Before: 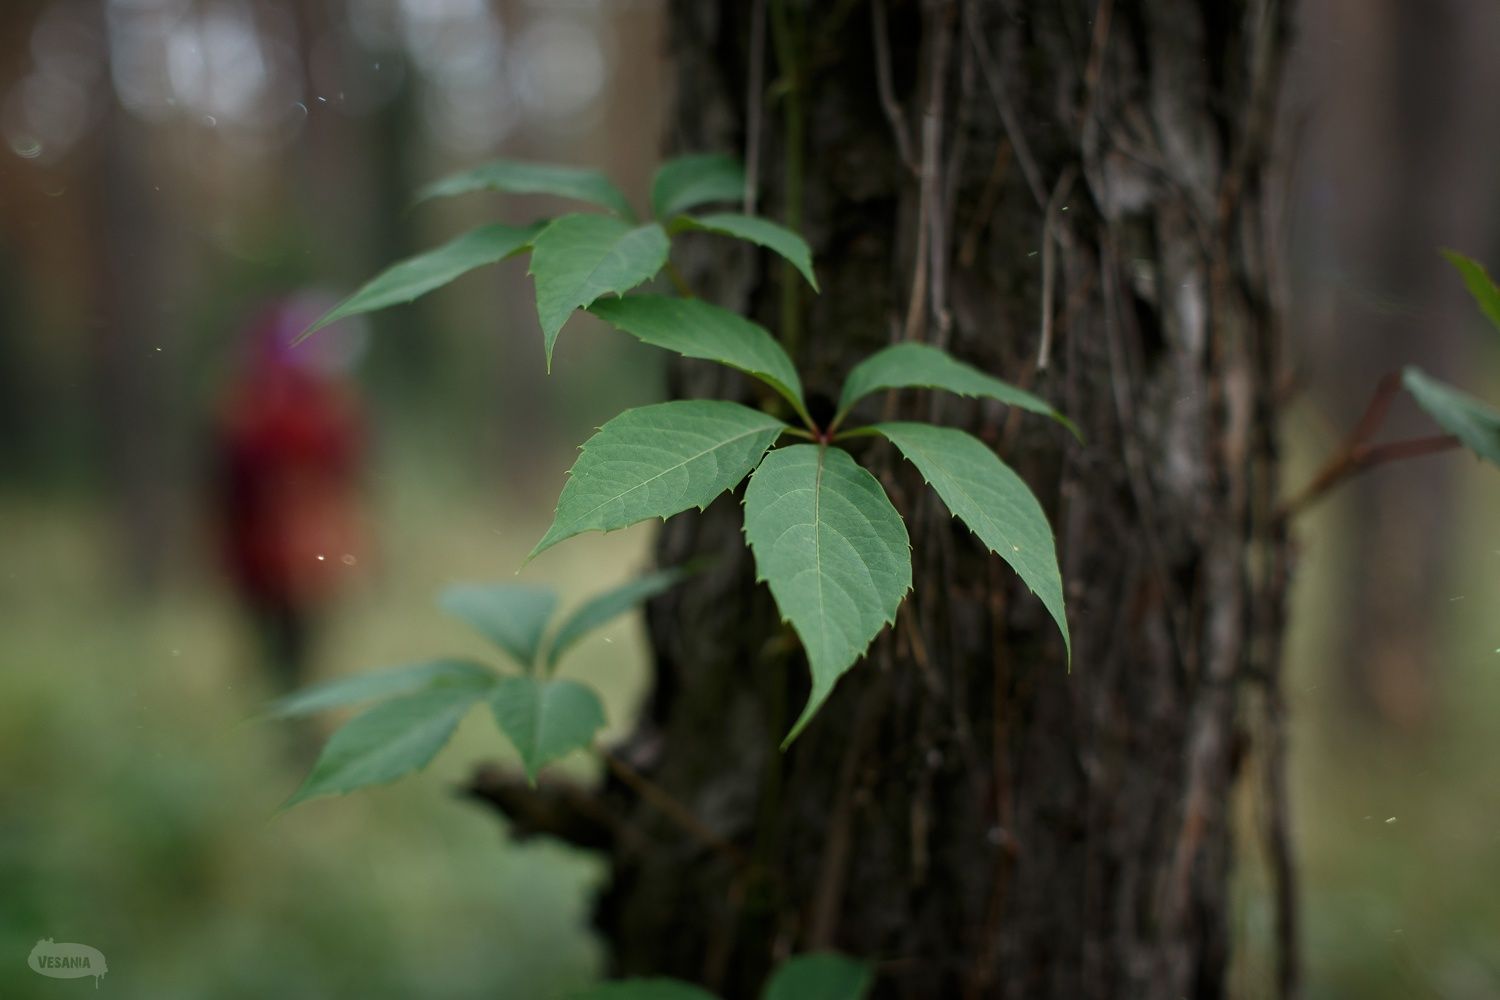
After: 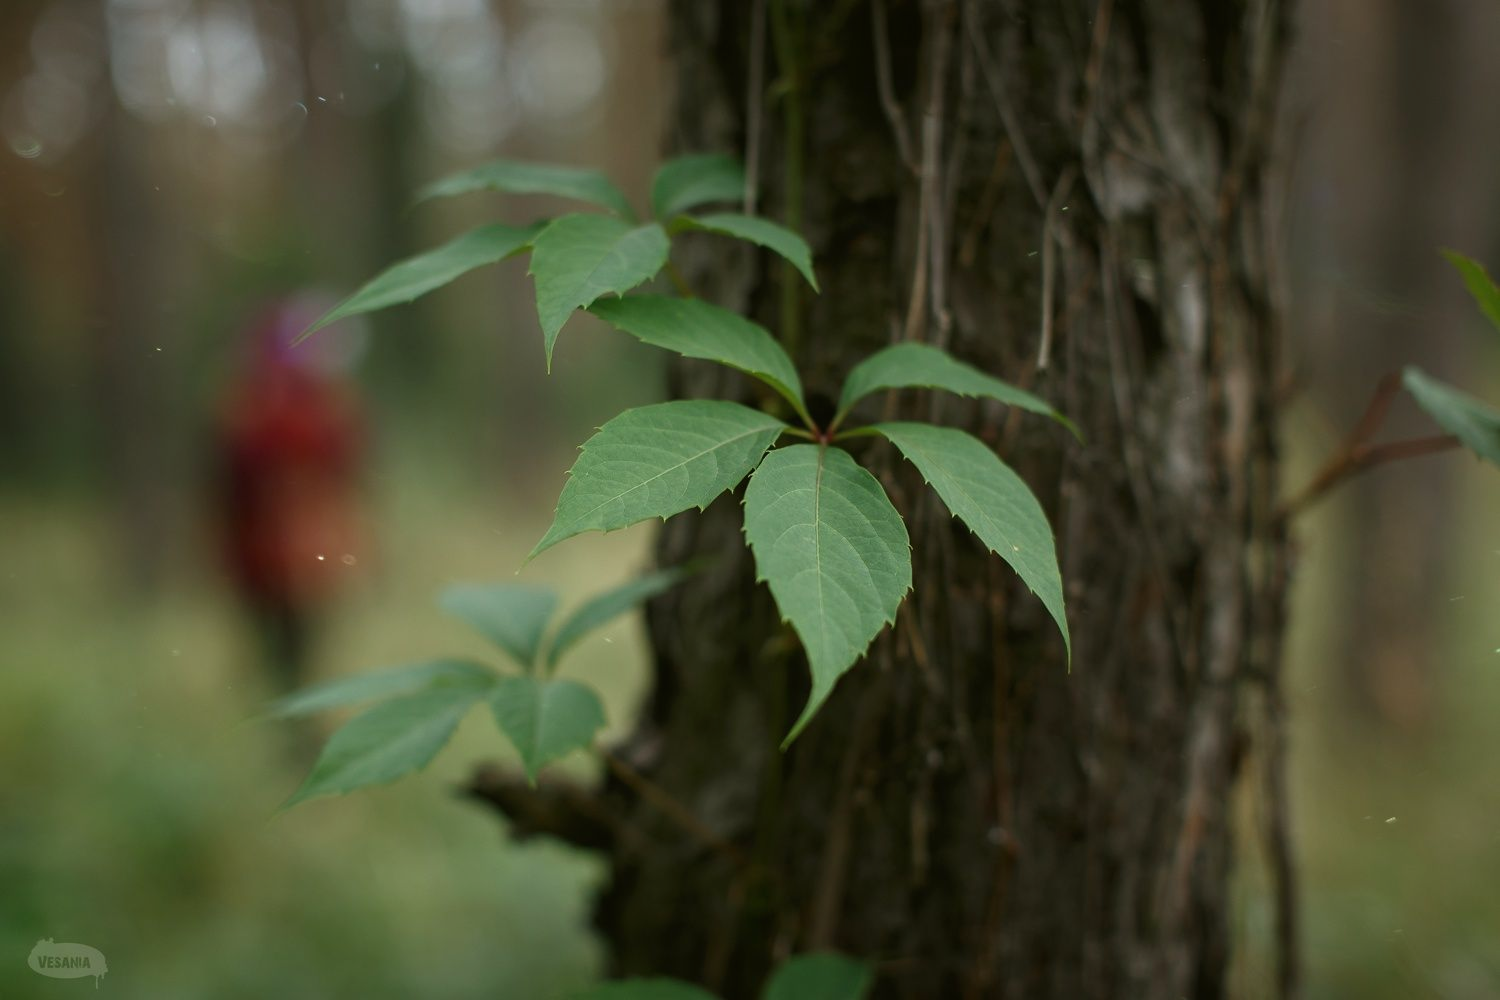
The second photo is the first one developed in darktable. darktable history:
color balance: mode lift, gamma, gain (sRGB), lift [1.04, 1, 1, 0.97], gamma [1.01, 1, 1, 0.97], gain [0.96, 1, 1, 0.97]
shadows and highlights: radius 93.07, shadows -14.46, white point adjustment 0.23, highlights 31.48, compress 48.23%, highlights color adjustment 52.79%, soften with gaussian
